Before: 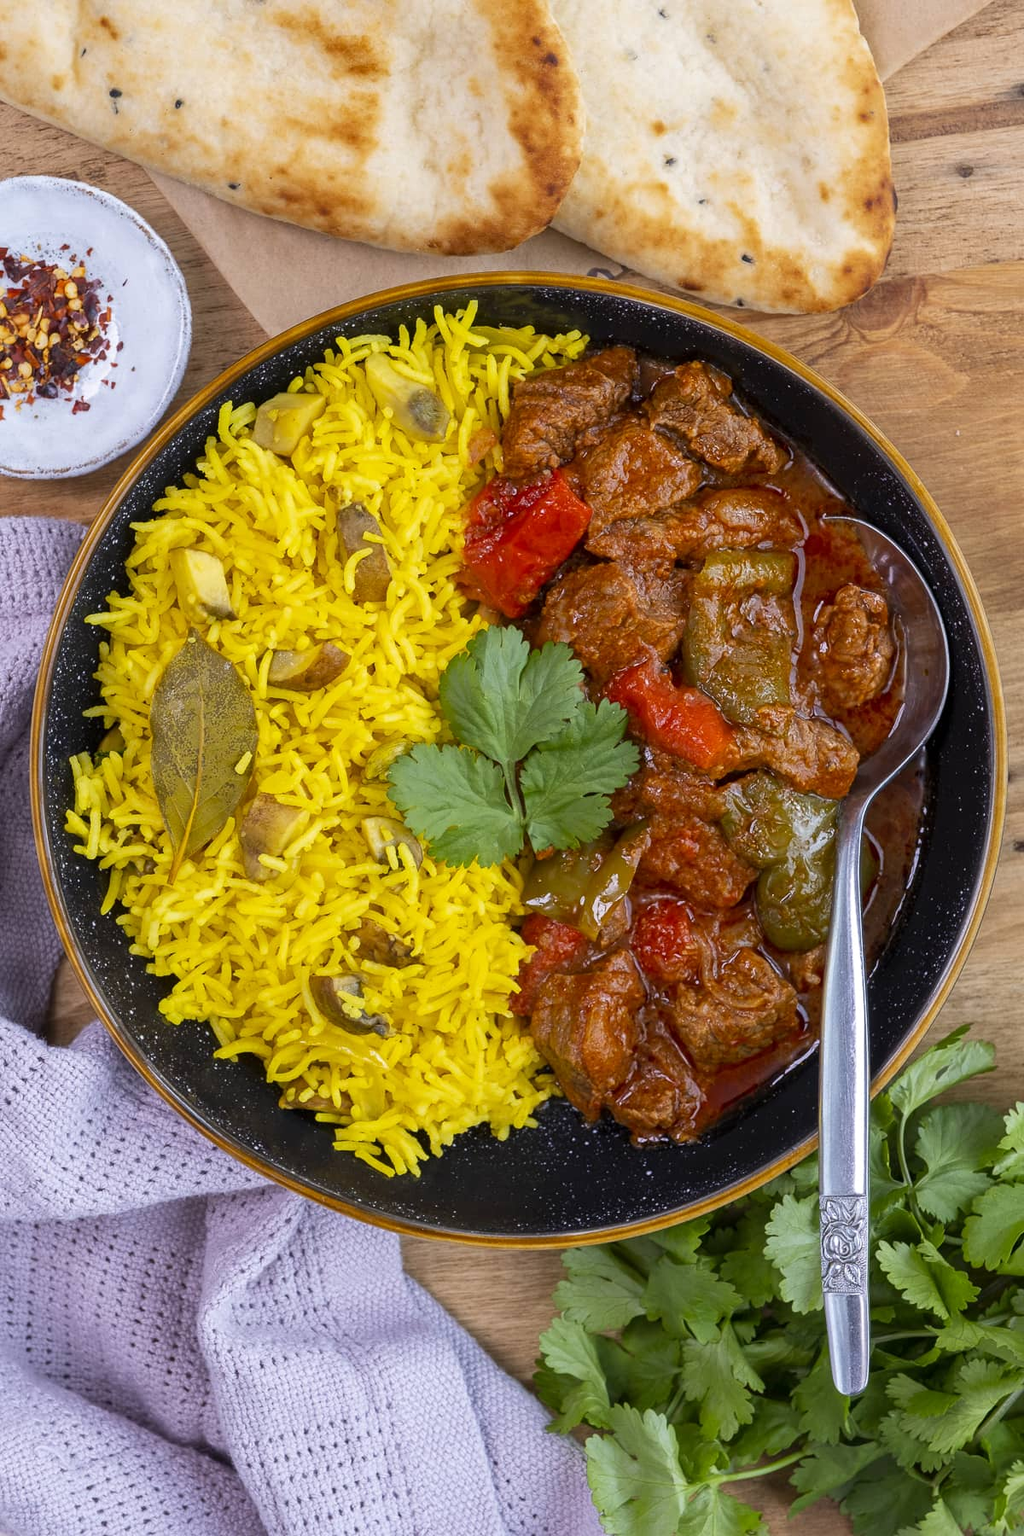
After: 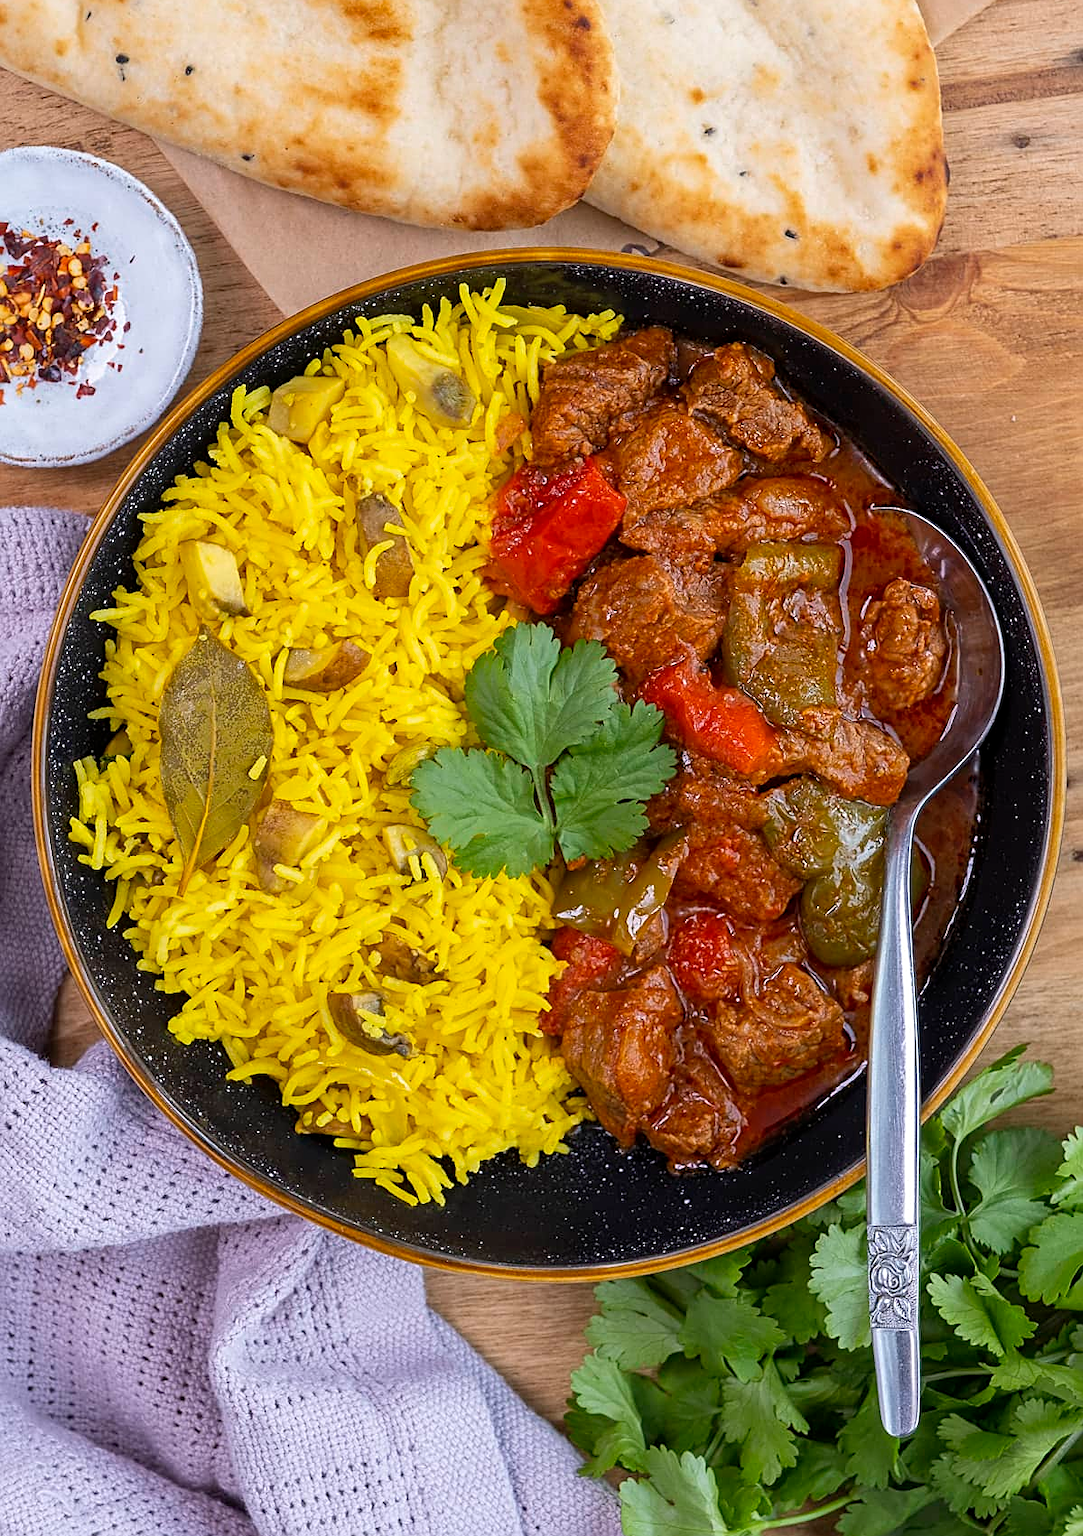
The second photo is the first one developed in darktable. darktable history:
crop and rotate: top 2.479%, bottom 3.018%
levels: mode automatic, black 0.023%, white 99.97%, levels [0.062, 0.494, 0.925]
sharpen: on, module defaults
